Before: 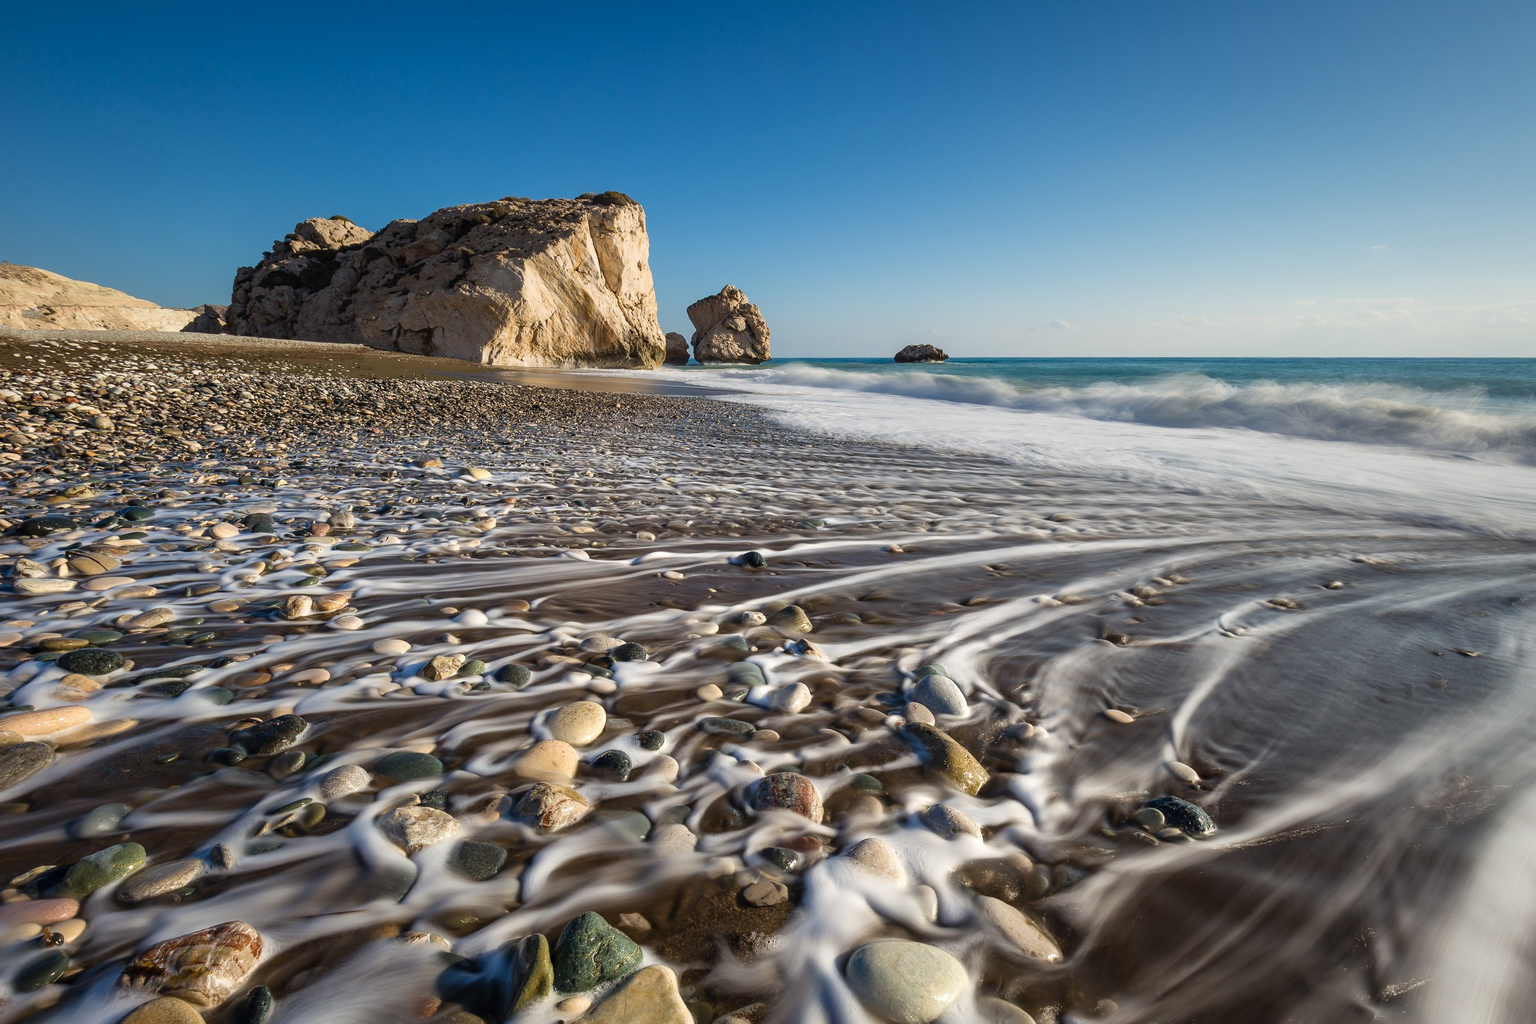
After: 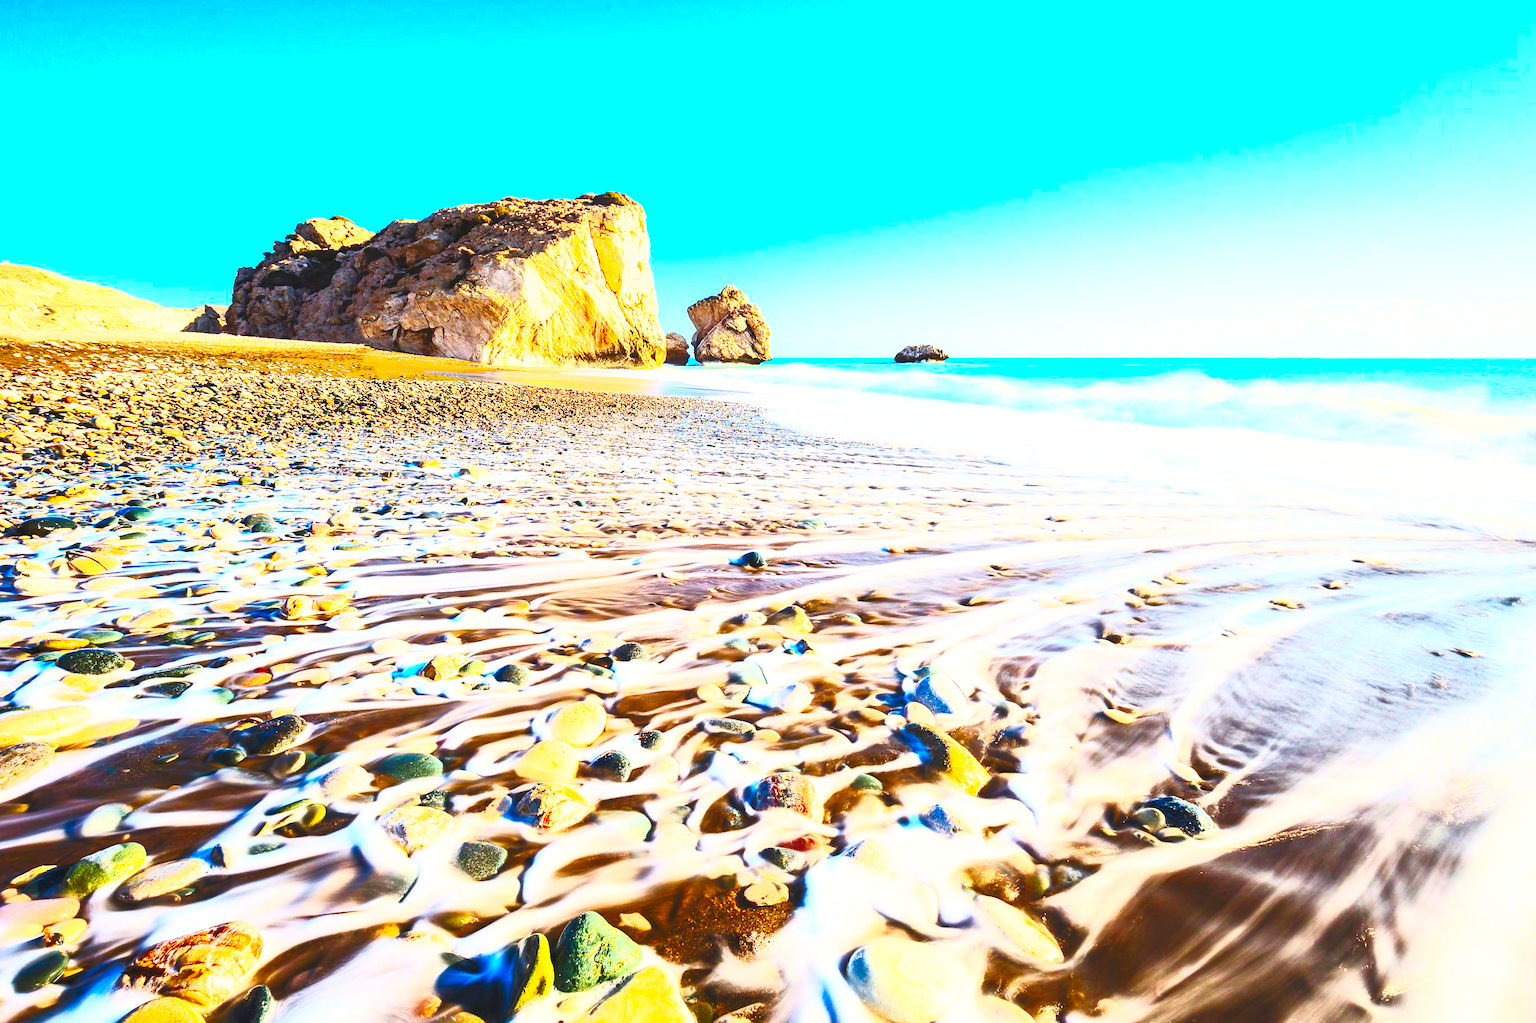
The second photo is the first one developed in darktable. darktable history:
contrast brightness saturation: contrast 0.991, brightness 0.981, saturation 0.986
color balance rgb: linear chroma grading › global chroma 14.611%, perceptual saturation grading › global saturation 0.612%, perceptual brilliance grading › global brilliance 9.198%, perceptual brilliance grading › shadows 15.567%
base curve: curves: ch0 [(0, 0) (0.028, 0.03) (0.121, 0.232) (0.46, 0.748) (0.859, 0.968) (1, 1)], preserve colors none
